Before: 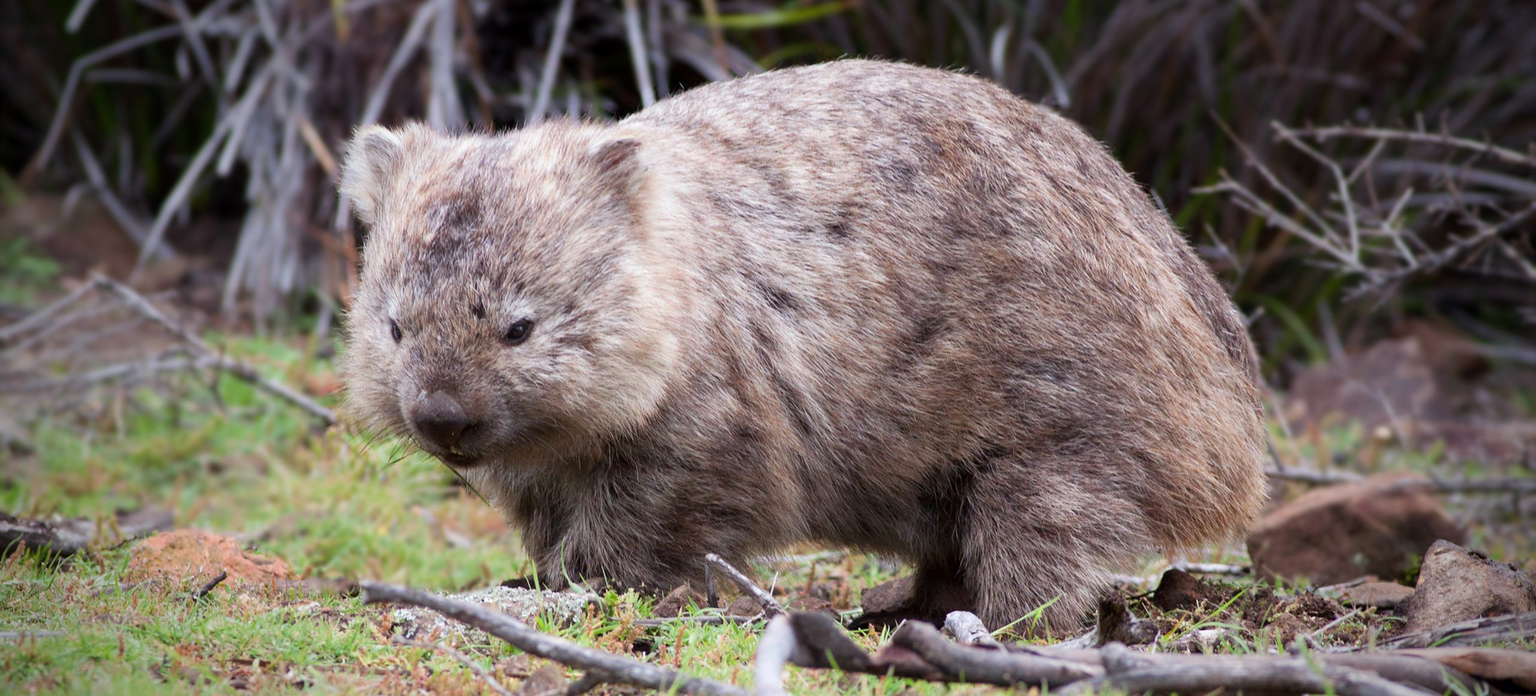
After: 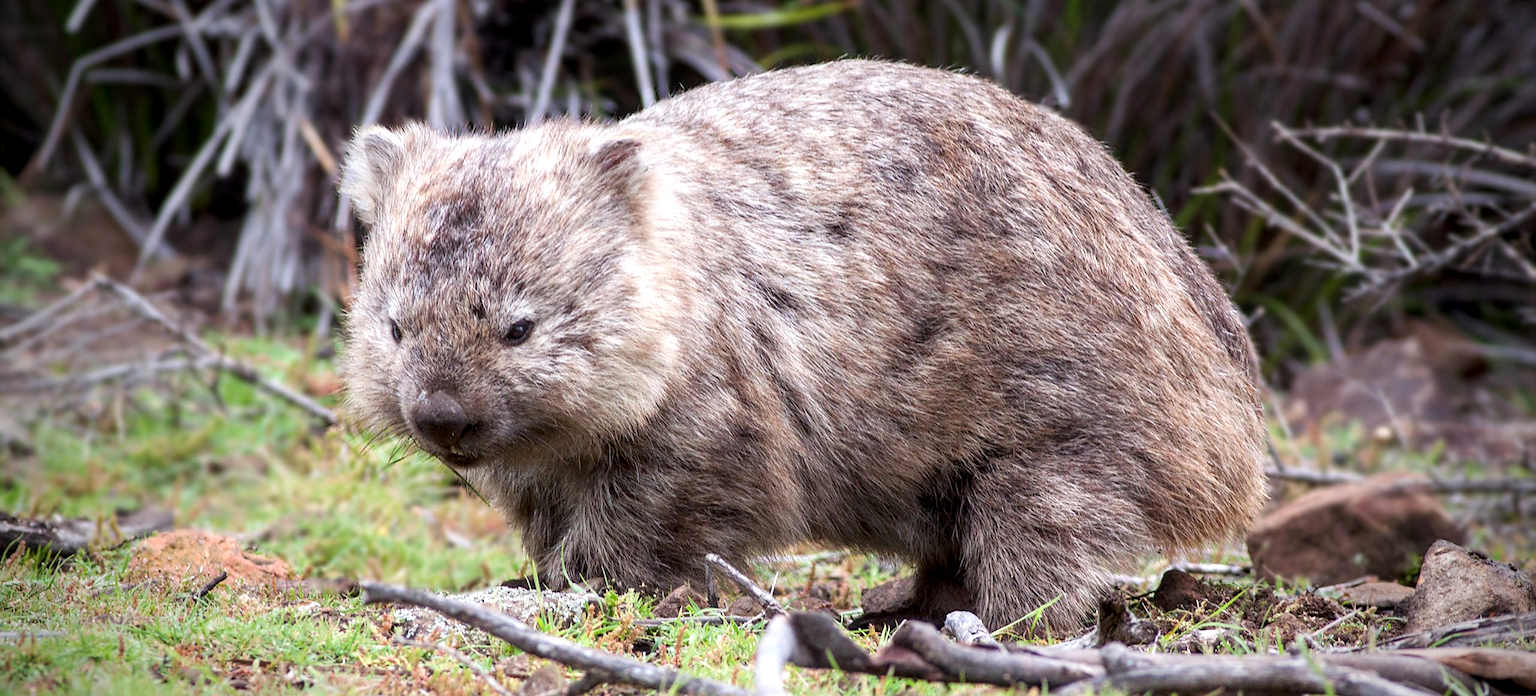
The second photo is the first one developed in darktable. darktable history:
sharpen: radius 1.458, amount 0.398, threshold 1.271
local contrast: detail 130%
tone curve: curves: ch0 [(0, 0) (0.003, 0.003) (0.011, 0.011) (0.025, 0.025) (0.044, 0.044) (0.069, 0.069) (0.1, 0.099) (0.136, 0.135) (0.177, 0.176) (0.224, 0.223) (0.277, 0.275) (0.335, 0.333) (0.399, 0.396) (0.468, 0.465) (0.543, 0.545) (0.623, 0.625) (0.709, 0.71) (0.801, 0.801) (0.898, 0.898) (1, 1)], preserve colors none
levels: levels [0, 0.499, 1]
exposure: black level correction 0, exposure 0.3 EV, compensate highlight preservation false
